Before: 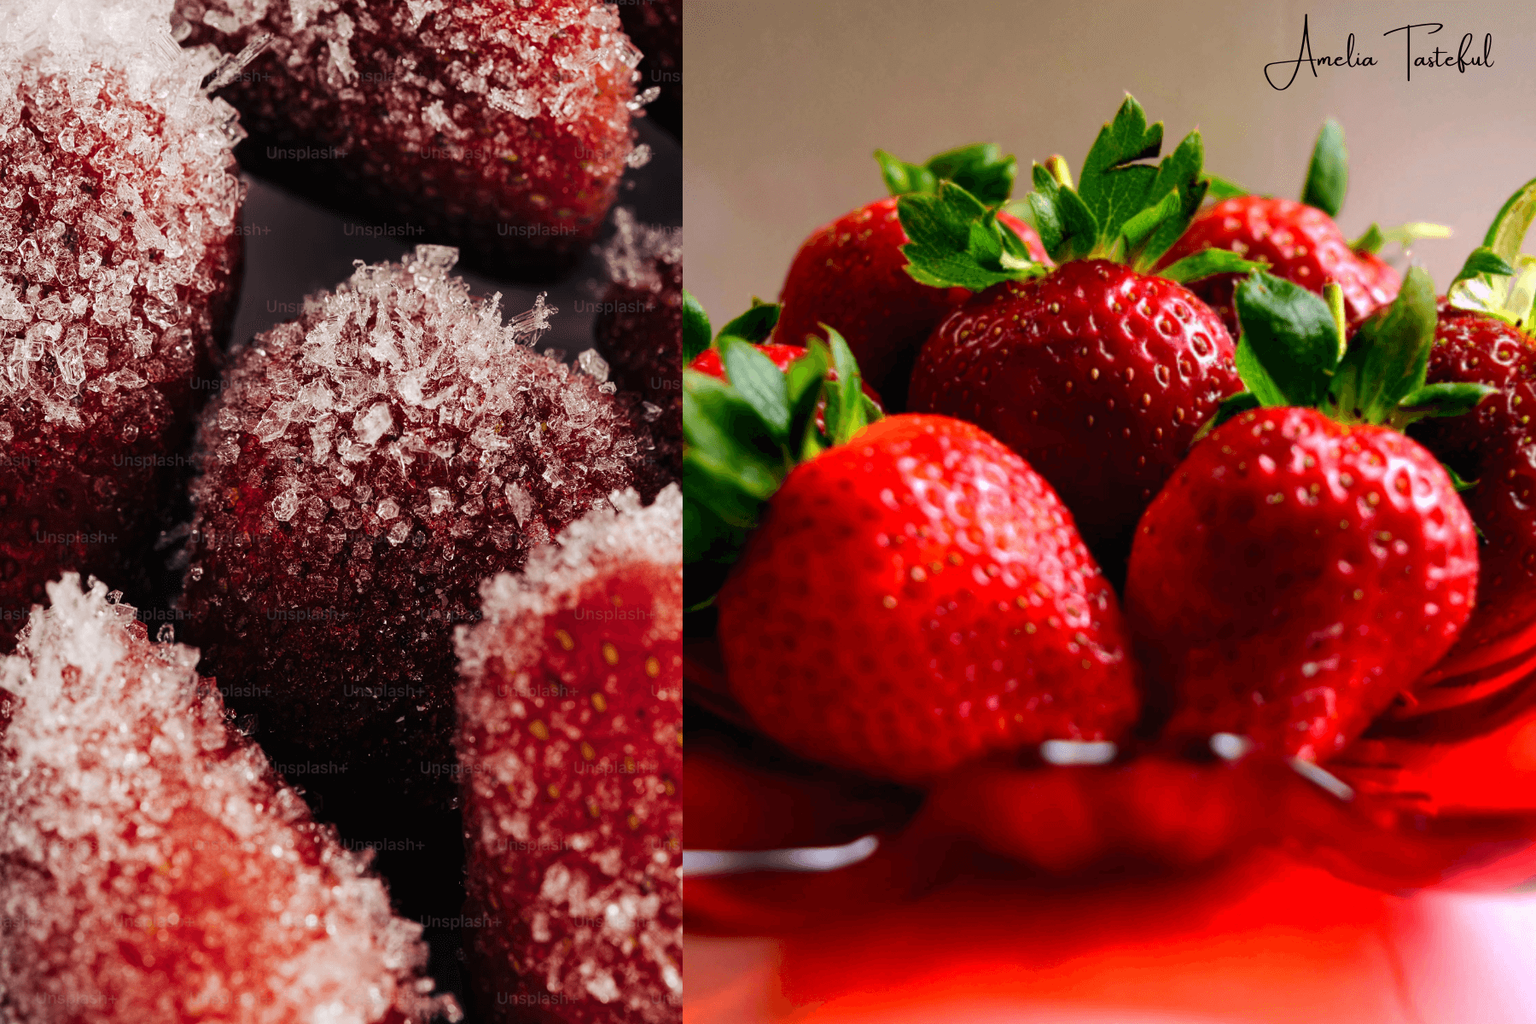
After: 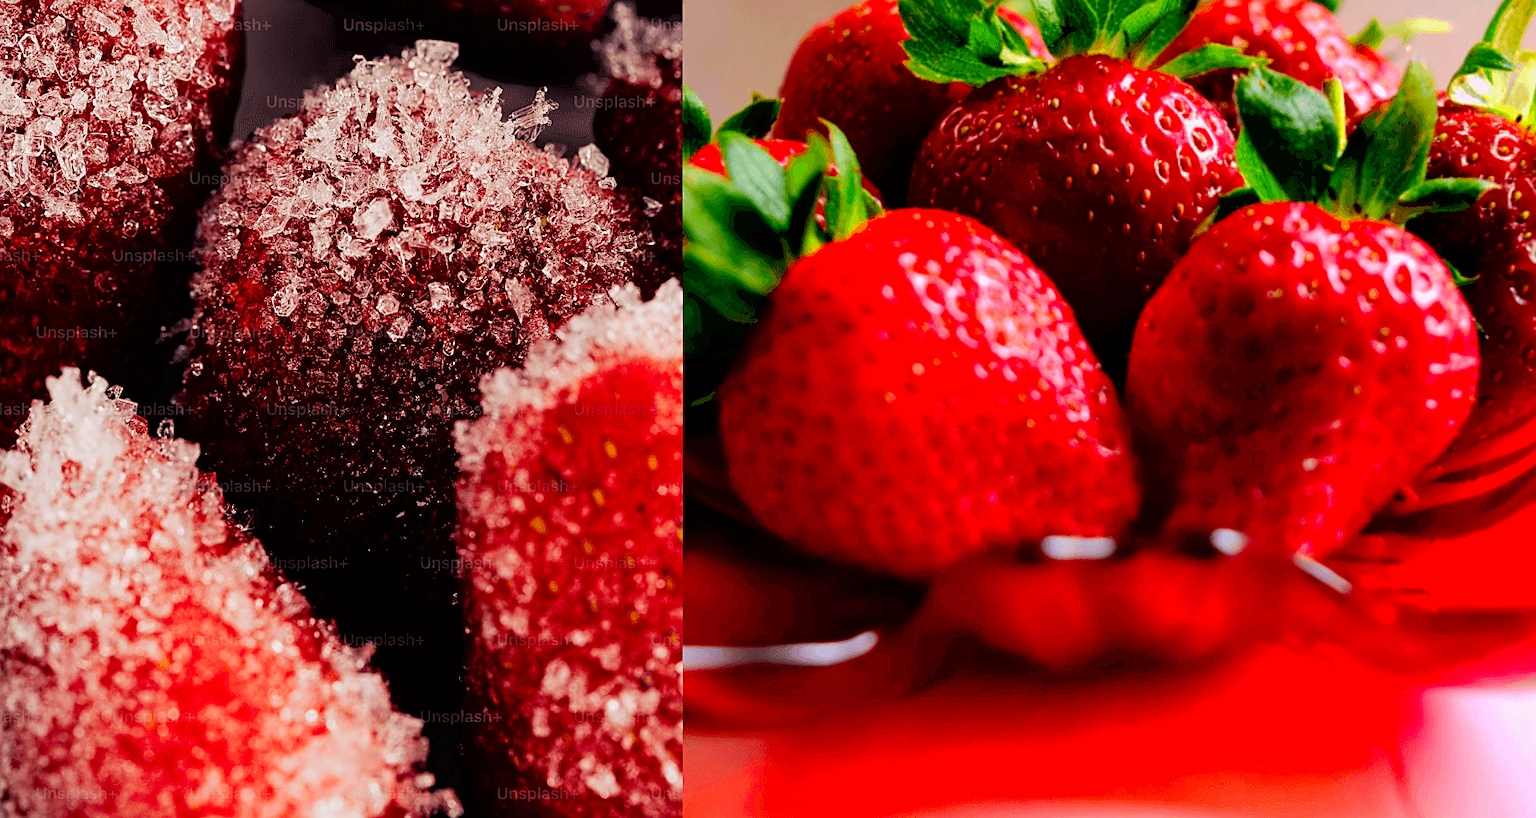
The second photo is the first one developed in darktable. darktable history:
sharpen: on, module defaults
crop and rotate: top 20.053%
contrast brightness saturation: contrast 0.068, brightness 0.179, saturation 0.397
exposure: black level correction 0.009, exposure -0.163 EV, compensate highlight preservation false
